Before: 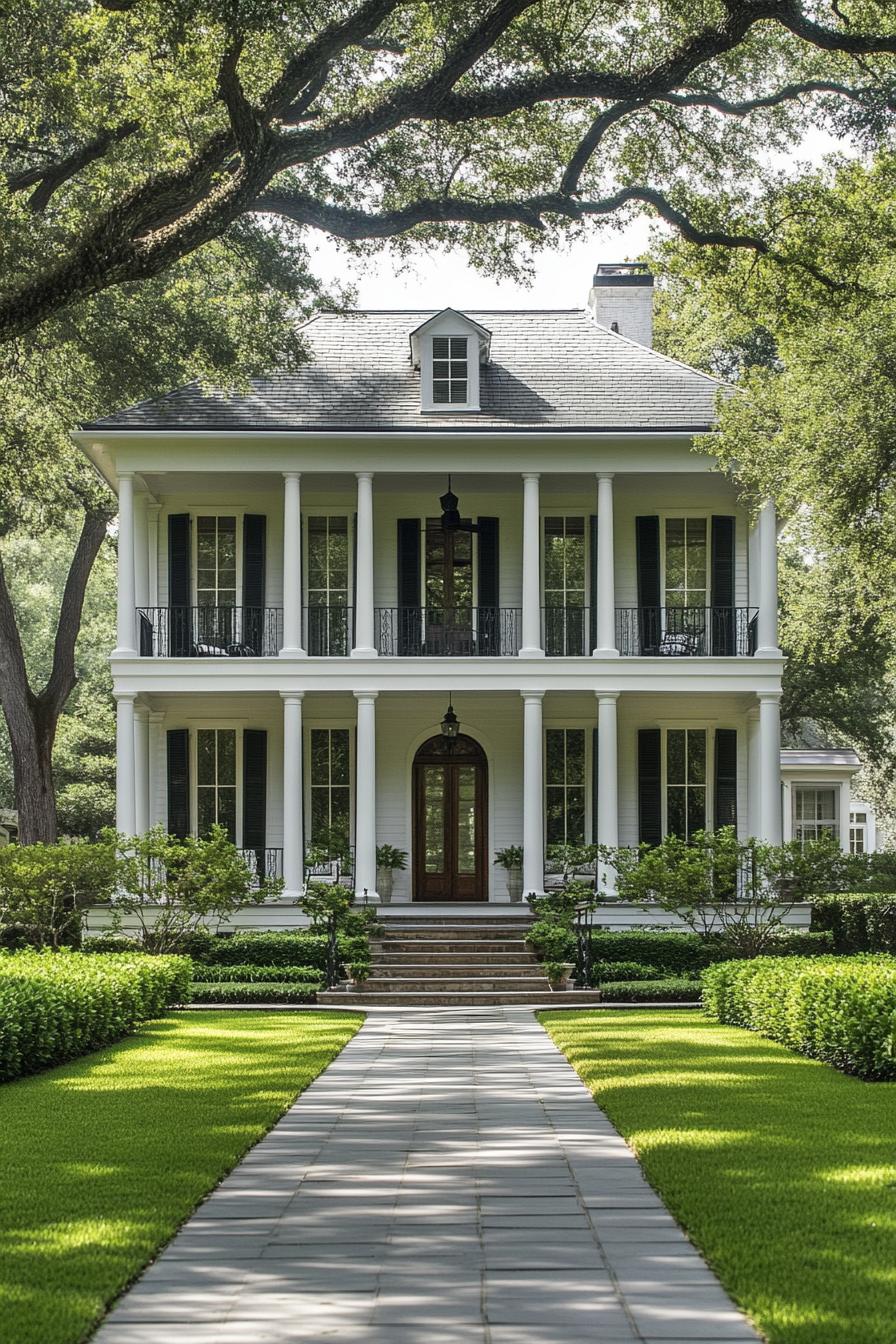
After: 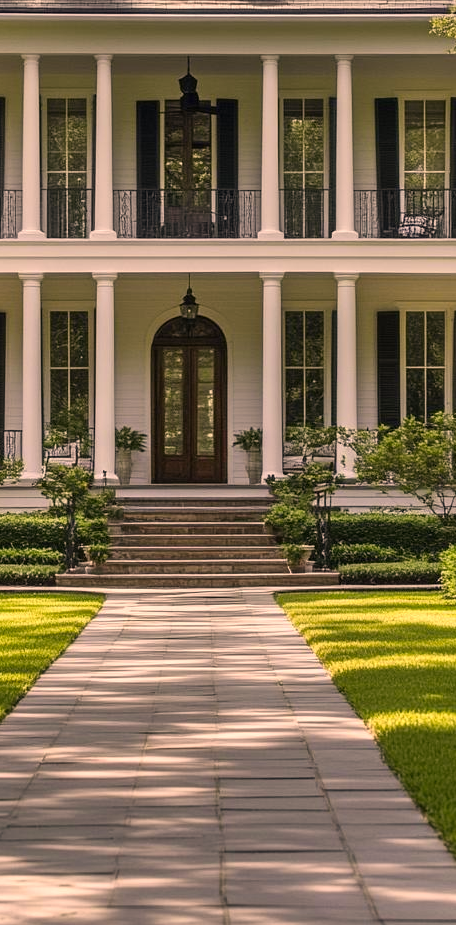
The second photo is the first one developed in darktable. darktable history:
crop and rotate: left 29.237%, top 31.152%, right 19.807%
shadows and highlights: low approximation 0.01, soften with gaussian
color correction: highlights a* 17.88, highlights b* 18.79
